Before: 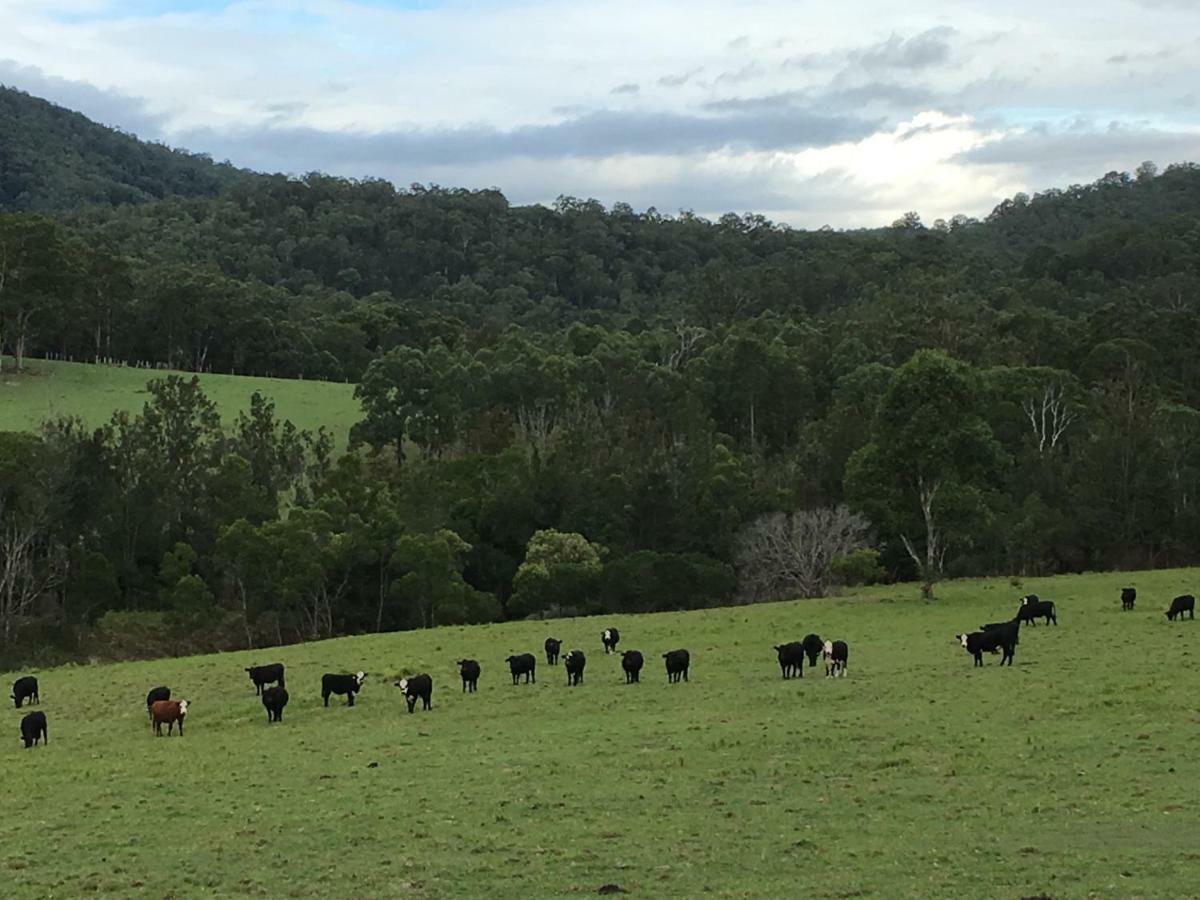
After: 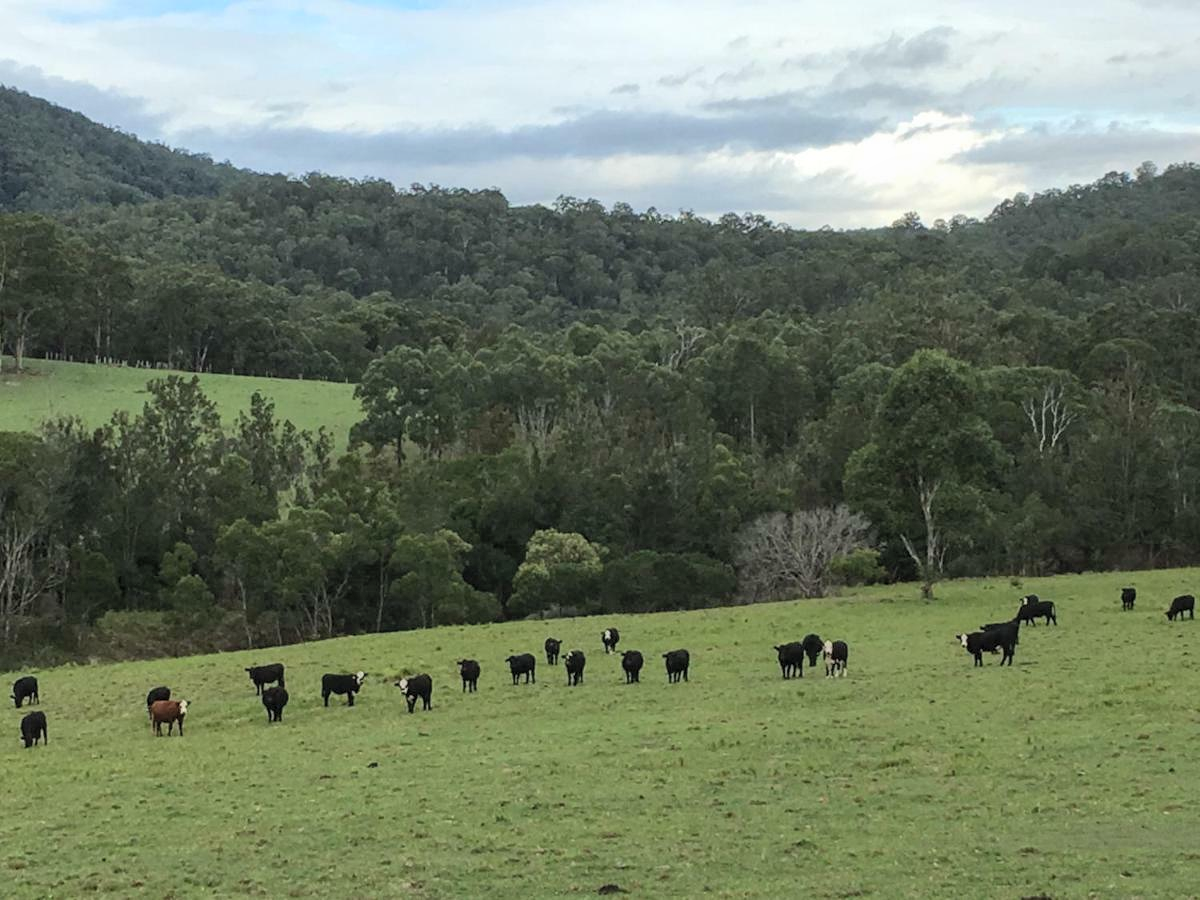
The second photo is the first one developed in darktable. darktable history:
contrast brightness saturation: brightness 0.15
local contrast: on, module defaults
